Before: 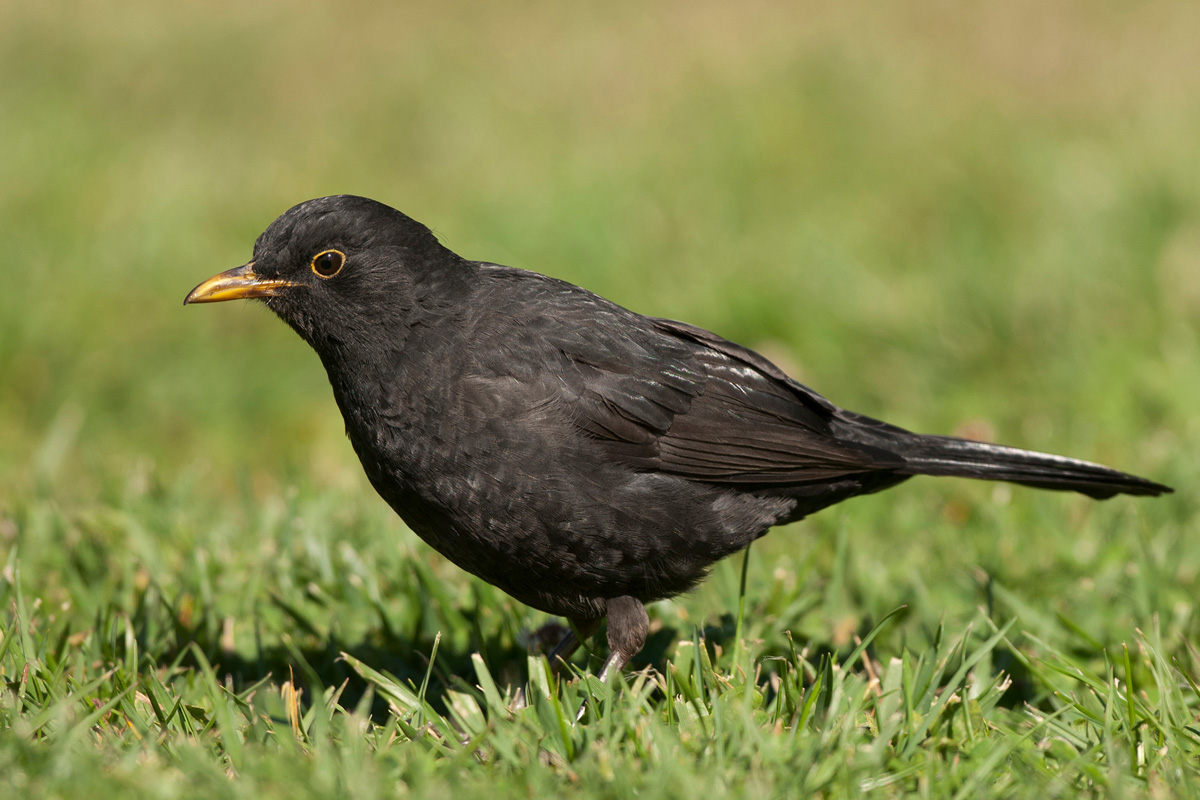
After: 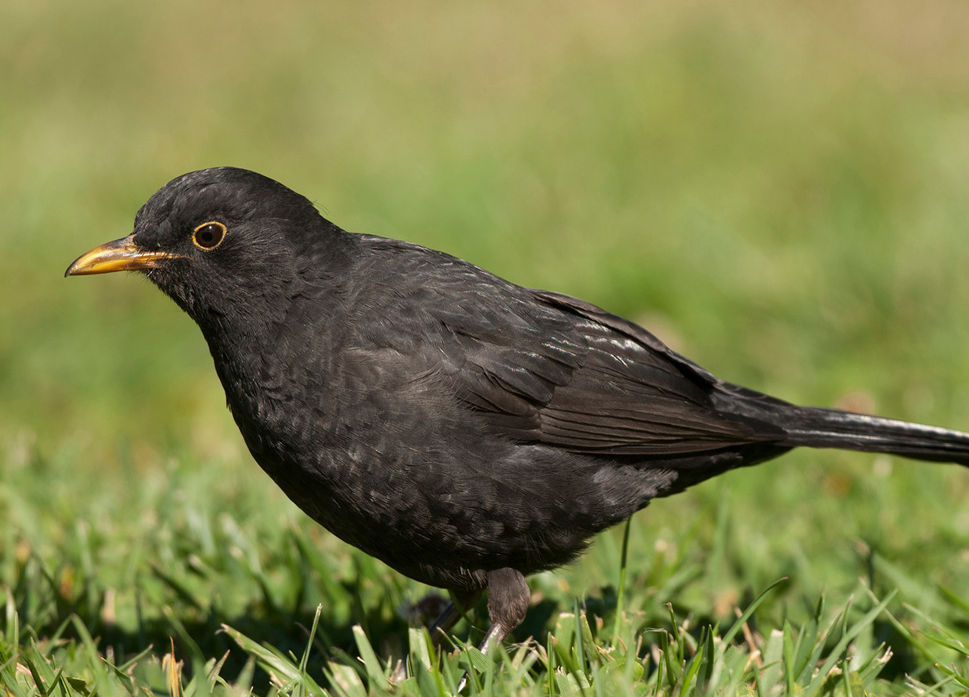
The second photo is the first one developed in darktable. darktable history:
crop: left 9.937%, top 3.547%, right 9.248%, bottom 9.288%
